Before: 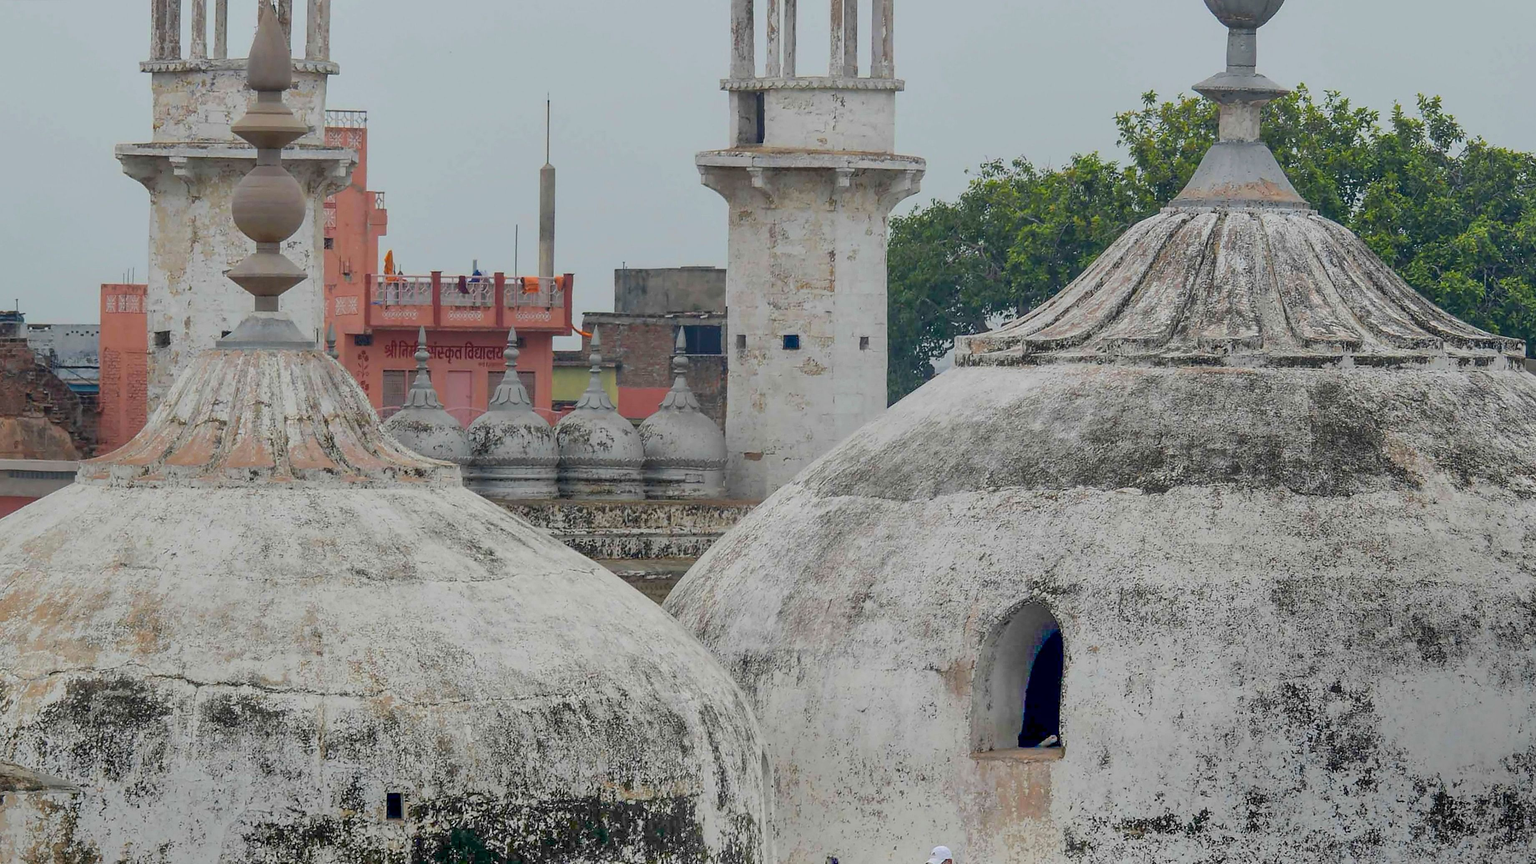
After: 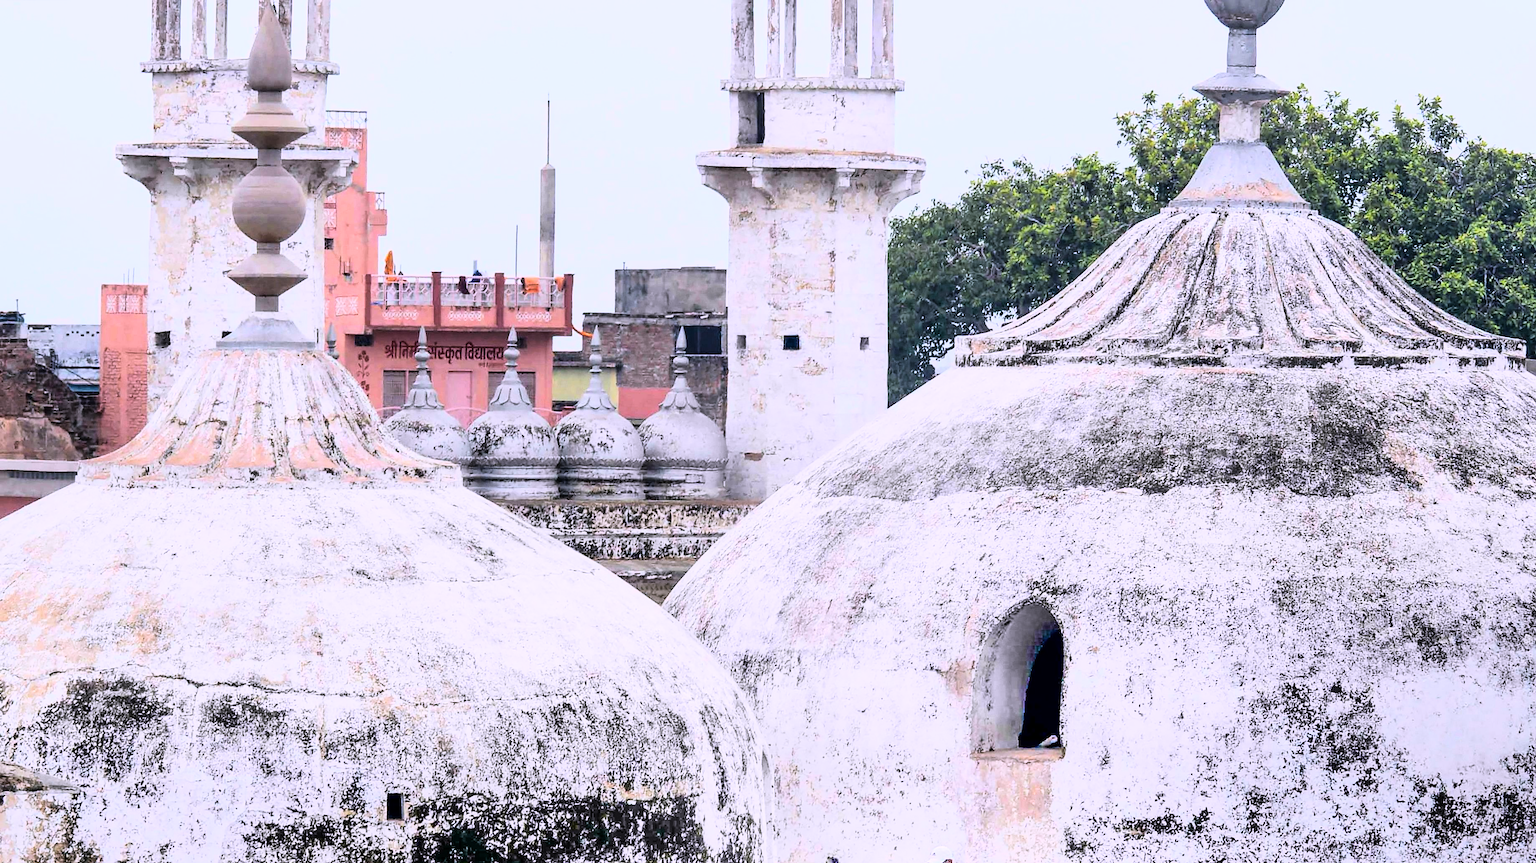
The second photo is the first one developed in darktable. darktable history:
contrast brightness saturation: saturation -0.05
white balance: red 1.042, blue 1.17
rgb curve: curves: ch0 [(0, 0) (0.21, 0.15) (0.24, 0.21) (0.5, 0.75) (0.75, 0.96) (0.89, 0.99) (1, 1)]; ch1 [(0, 0.02) (0.21, 0.13) (0.25, 0.2) (0.5, 0.67) (0.75, 0.9) (0.89, 0.97) (1, 1)]; ch2 [(0, 0.02) (0.21, 0.13) (0.25, 0.2) (0.5, 0.67) (0.75, 0.9) (0.89, 0.97) (1, 1)], compensate middle gray true
